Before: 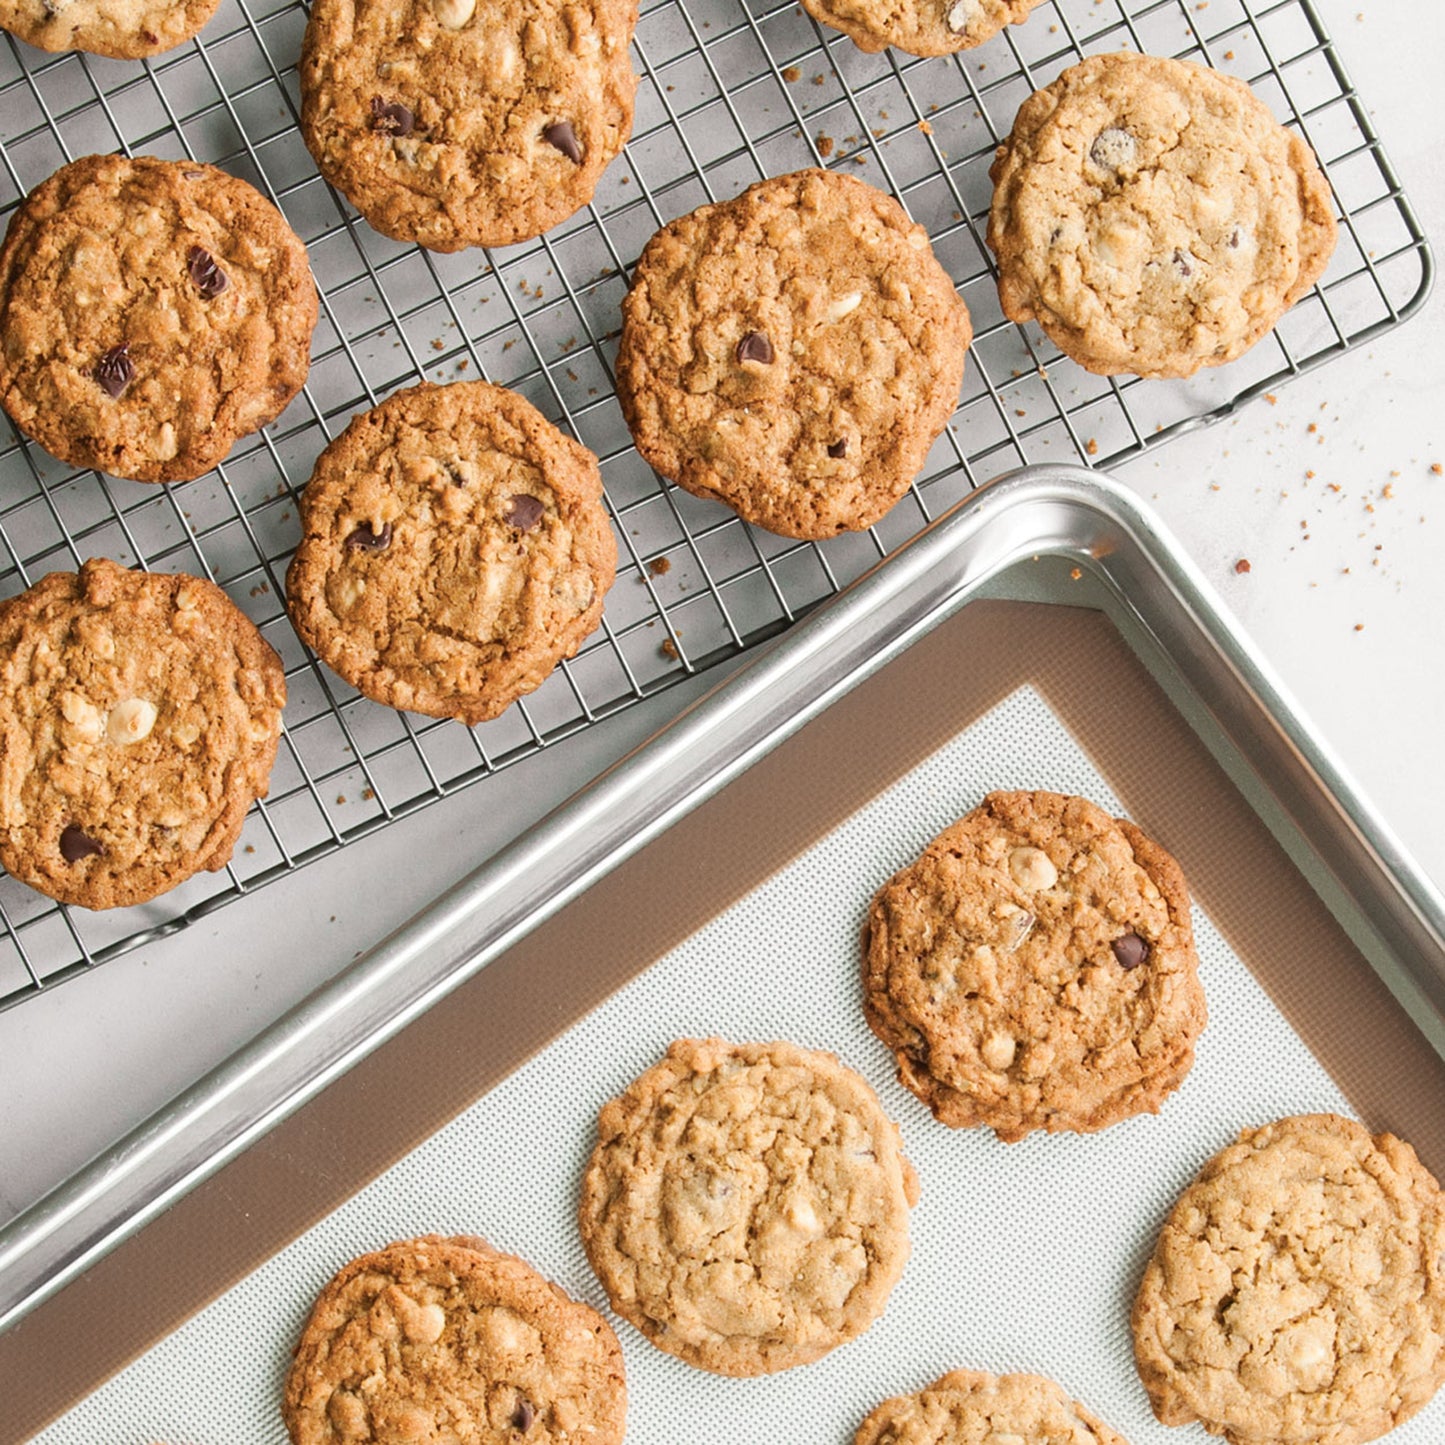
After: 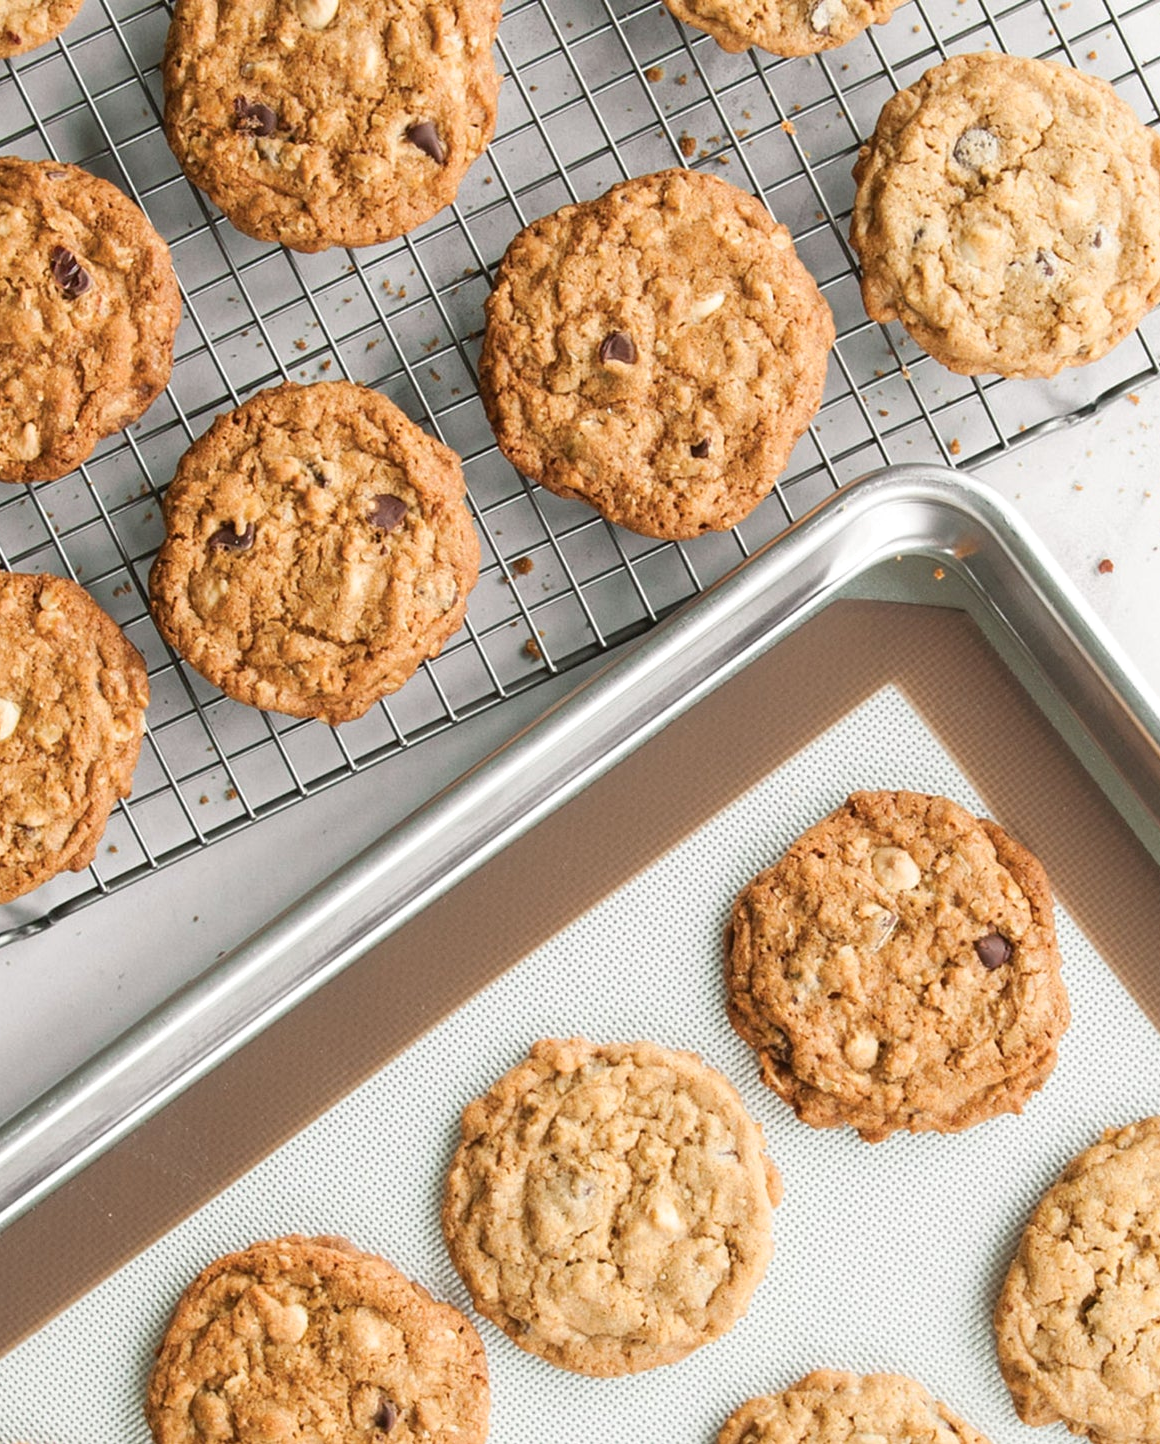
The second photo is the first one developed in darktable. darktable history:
levels: levels [0, 0.492, 0.984]
crop and rotate: left 9.53%, right 10.175%
